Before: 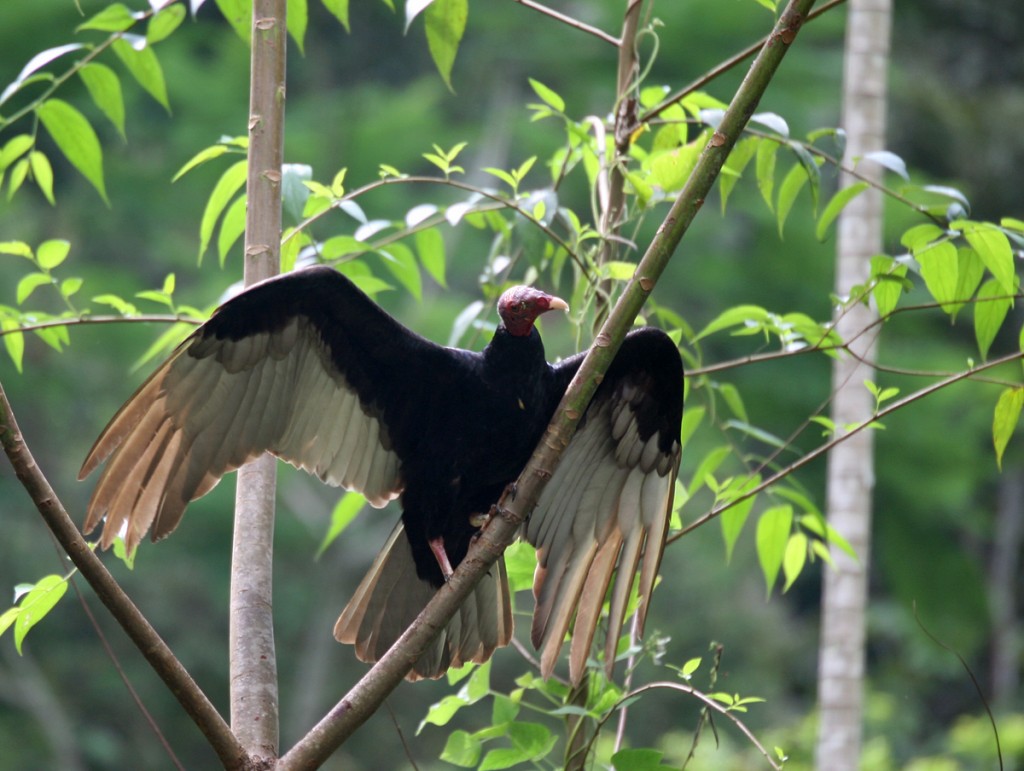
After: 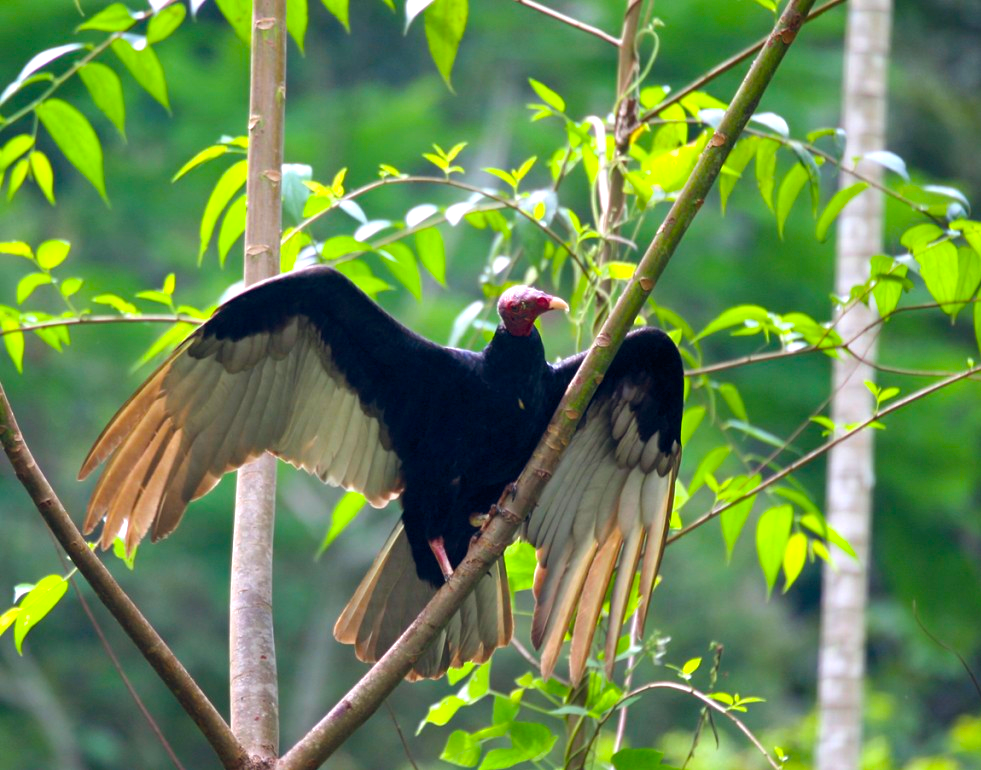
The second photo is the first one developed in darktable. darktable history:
crop: right 4.151%, bottom 0.024%
color balance rgb: global offset › chroma 0.057%, global offset › hue 253.97°, linear chroma grading › global chroma 3.792%, perceptual saturation grading › global saturation 25.007%, perceptual brilliance grading › global brilliance 10.108%, perceptual brilliance grading › shadows 15.316%, global vibrance 32.642%
